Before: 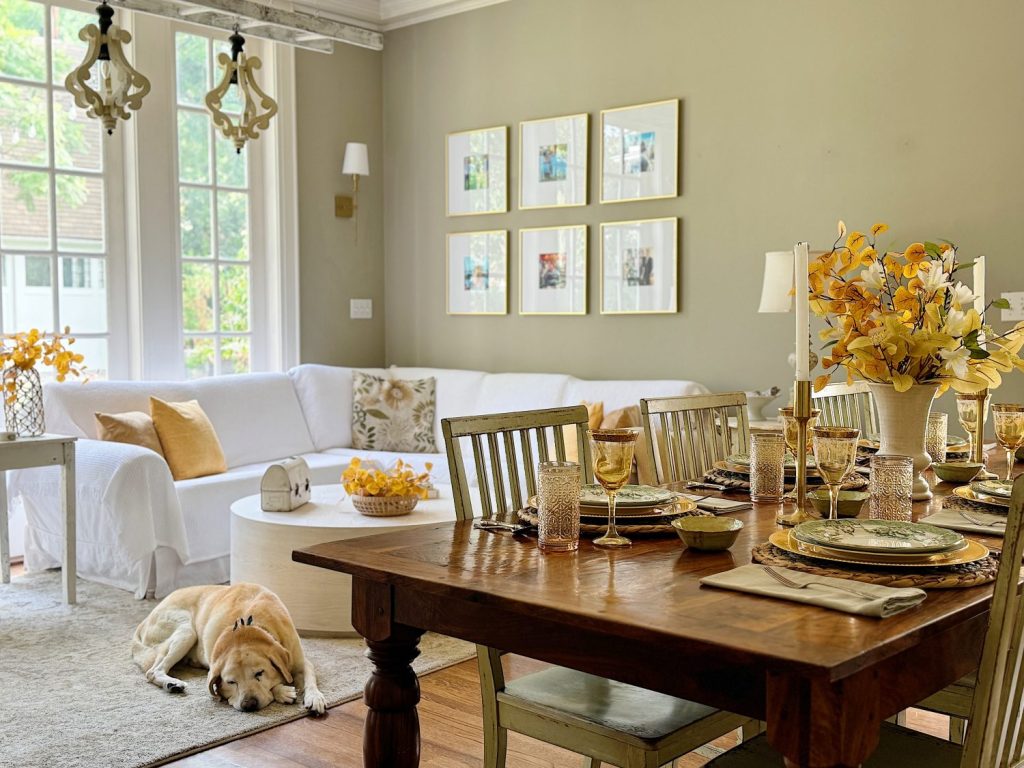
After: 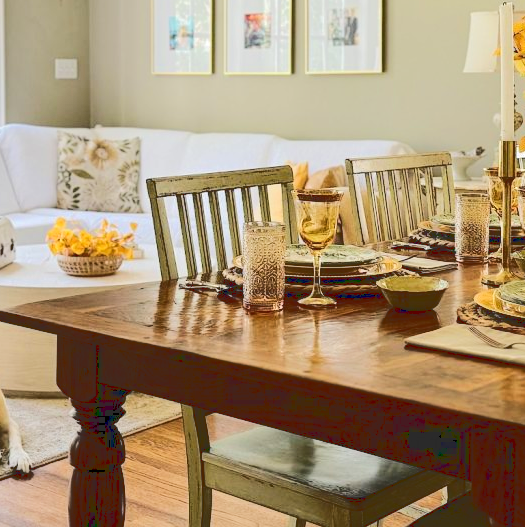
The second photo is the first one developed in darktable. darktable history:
crop and rotate: left 28.841%, top 31.304%, right 19.82%
tone curve: curves: ch0 [(0, 0) (0.003, 0.169) (0.011, 0.169) (0.025, 0.169) (0.044, 0.173) (0.069, 0.178) (0.1, 0.183) (0.136, 0.185) (0.177, 0.197) (0.224, 0.227) (0.277, 0.292) (0.335, 0.391) (0.399, 0.491) (0.468, 0.592) (0.543, 0.672) (0.623, 0.734) (0.709, 0.785) (0.801, 0.844) (0.898, 0.893) (1, 1)]
